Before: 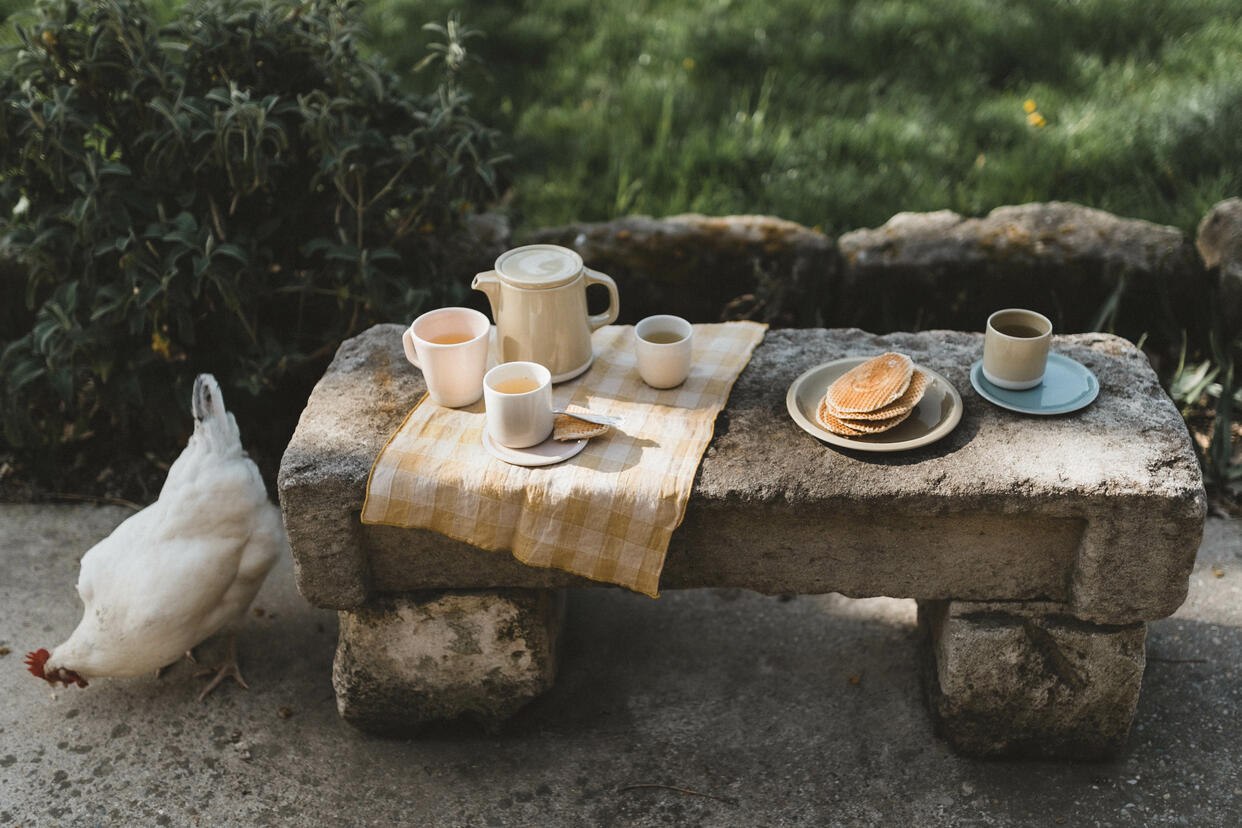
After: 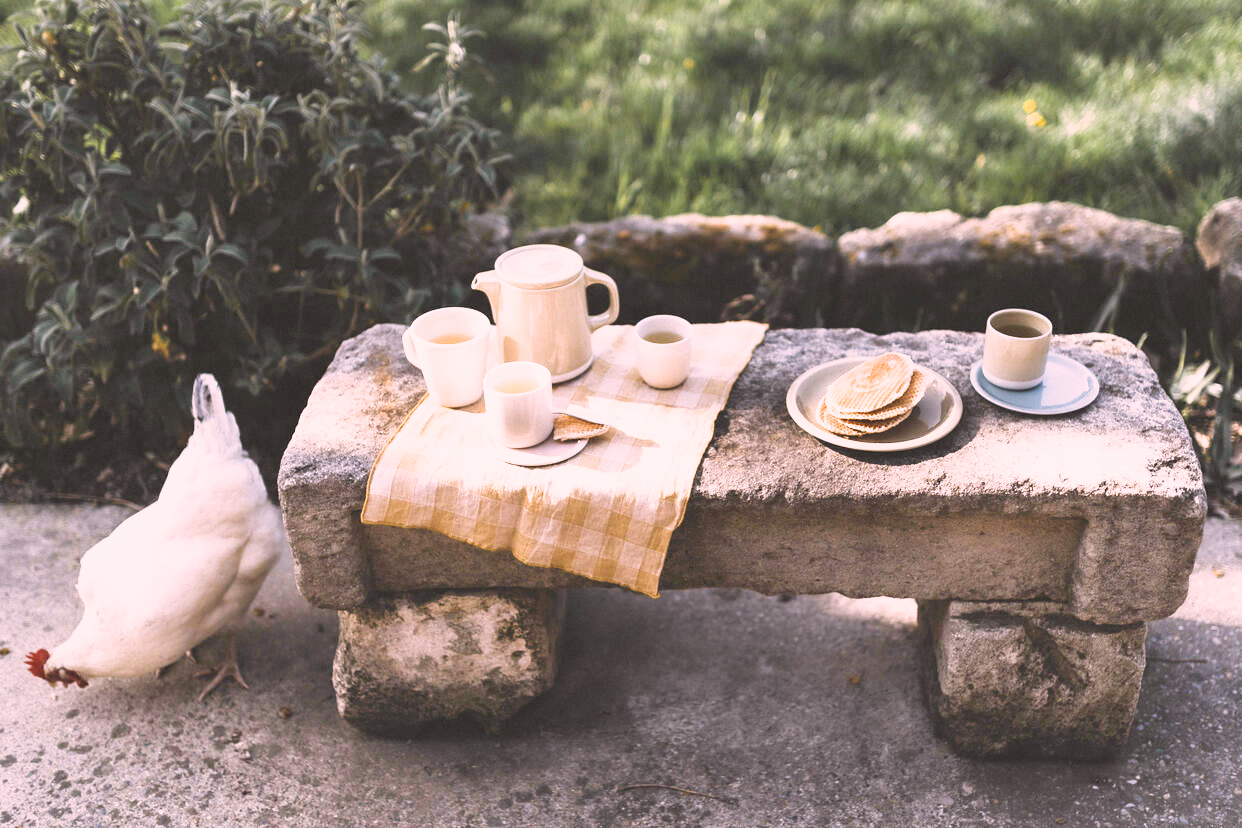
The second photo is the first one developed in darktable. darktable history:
color correction: highlights a* 12.23, highlights b* 5.41
exposure: exposure 1.5 EV, compensate highlight preservation false
white balance: red 0.967, blue 1.119, emerald 0.756
shadows and highlights: shadows 37.27, highlights -28.18, soften with gaussian
sigmoid: contrast 1.22, skew 0.65
